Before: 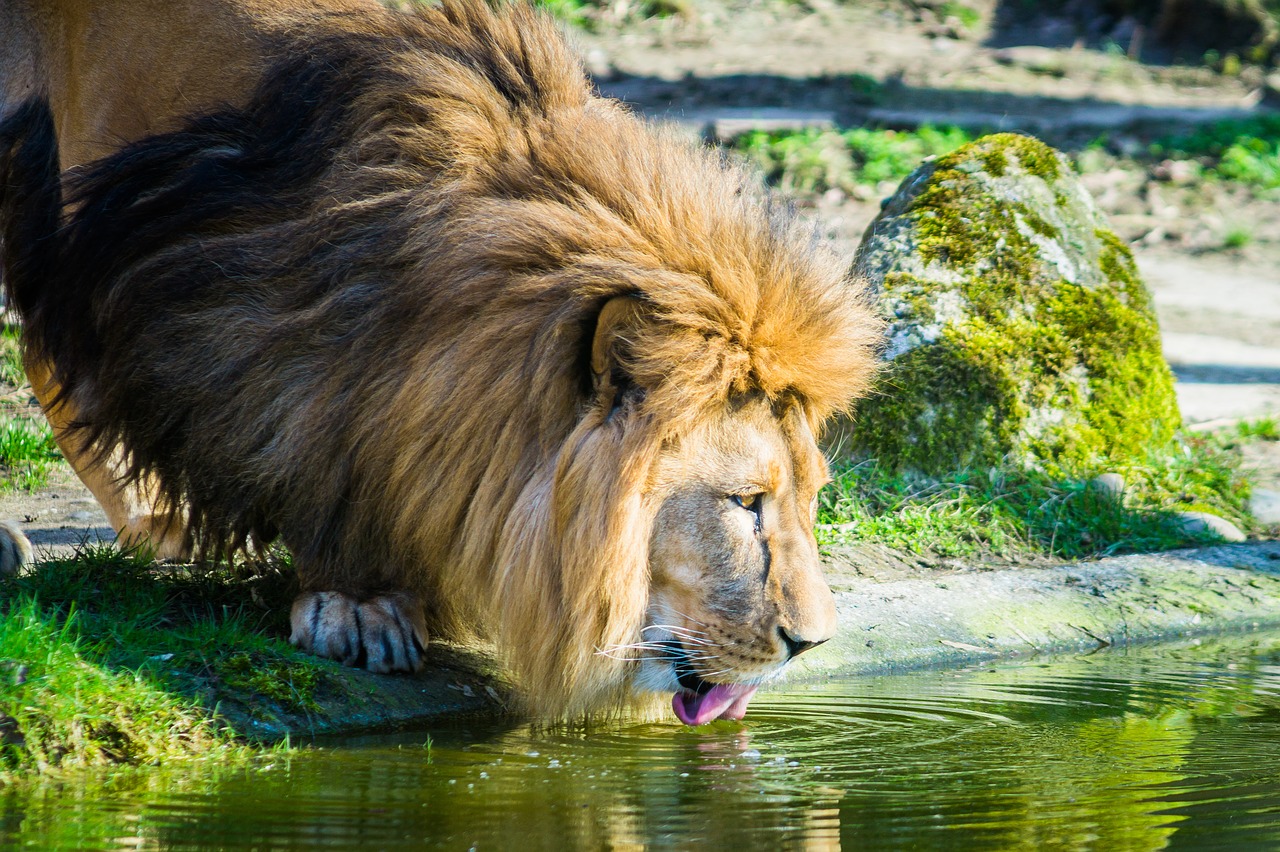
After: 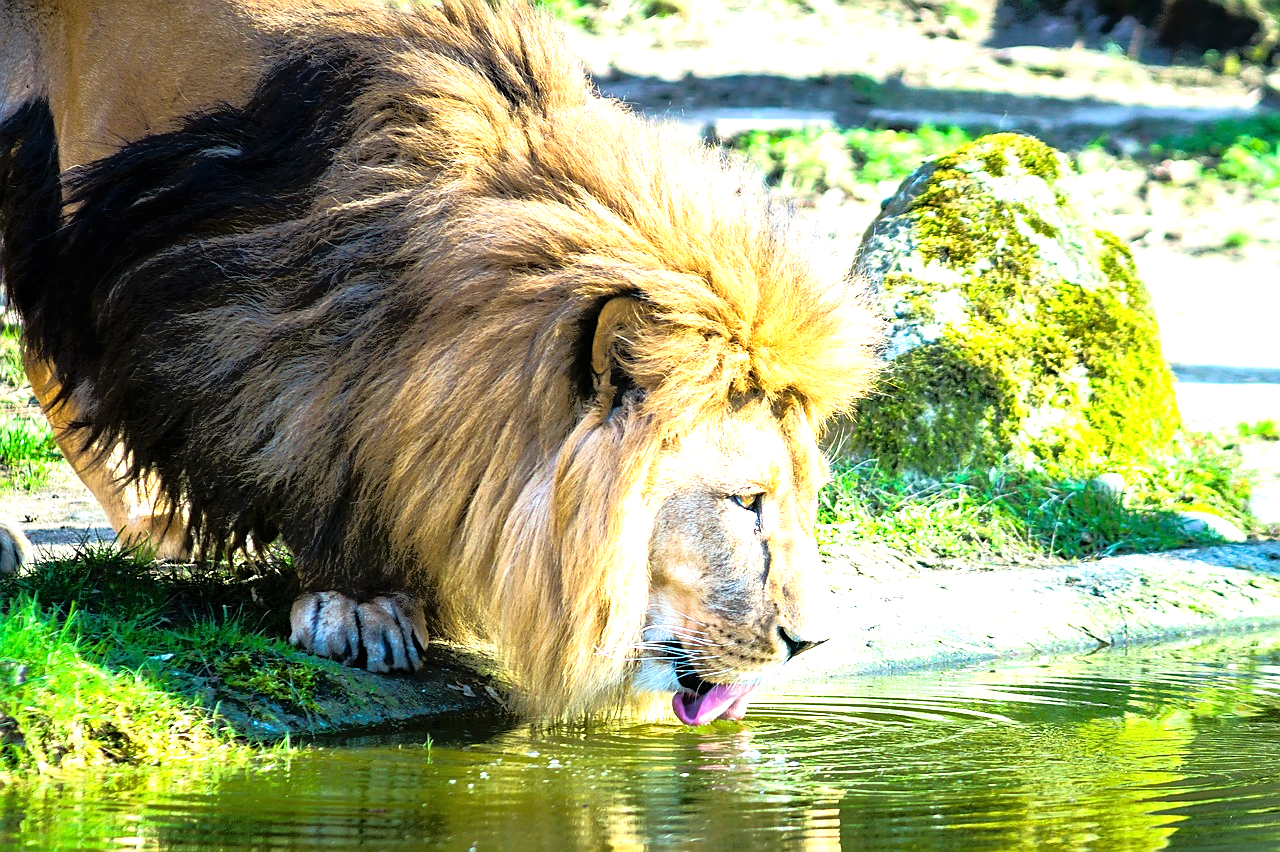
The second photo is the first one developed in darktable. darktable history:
exposure: exposure 1.246 EV, compensate highlight preservation false
sharpen: radius 1.574, amount 0.376, threshold 1.181
tone equalizer: -8 EV -1.85 EV, -7 EV -1.17 EV, -6 EV -1.62 EV, edges refinement/feathering 500, mask exposure compensation -1.57 EV, preserve details no
